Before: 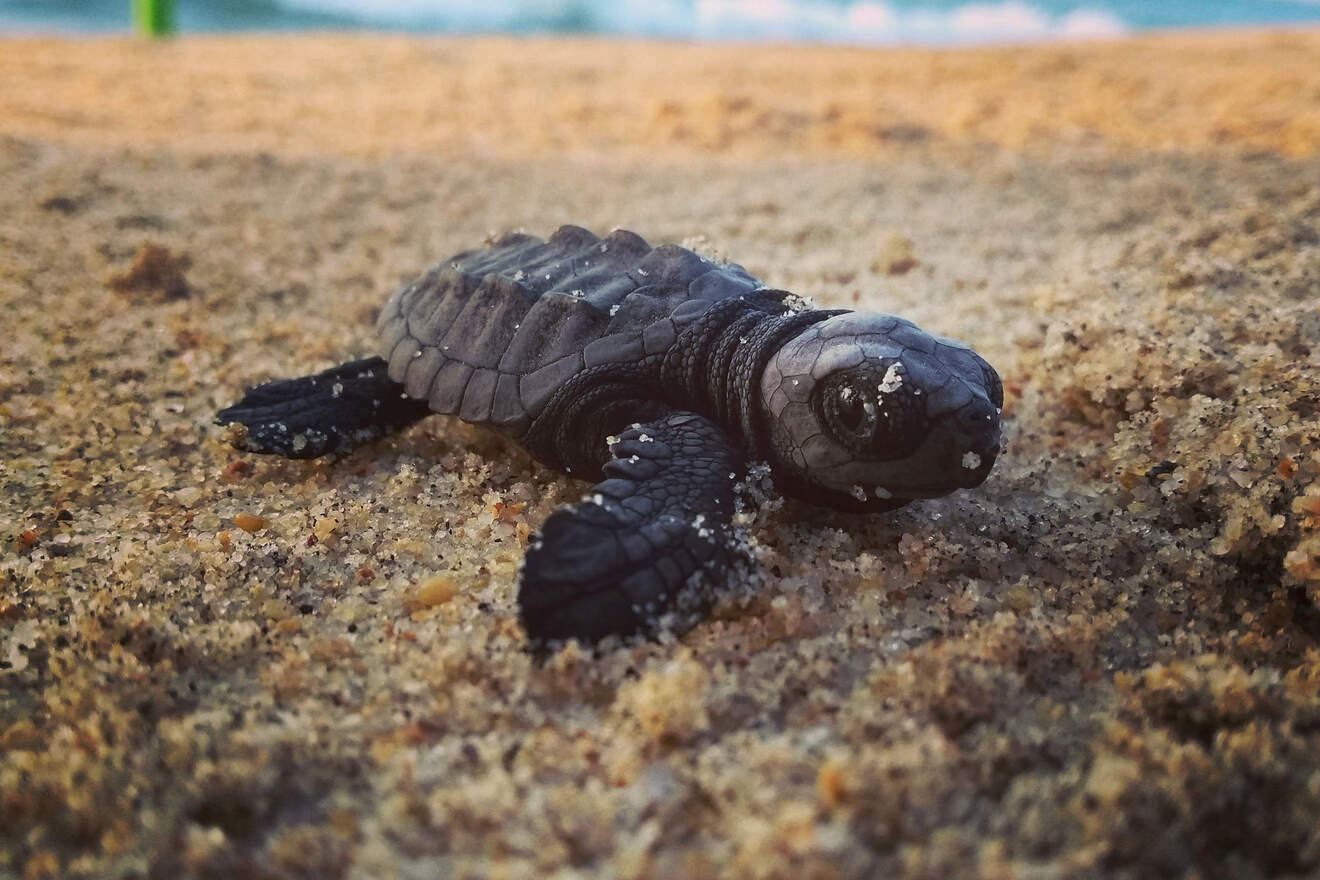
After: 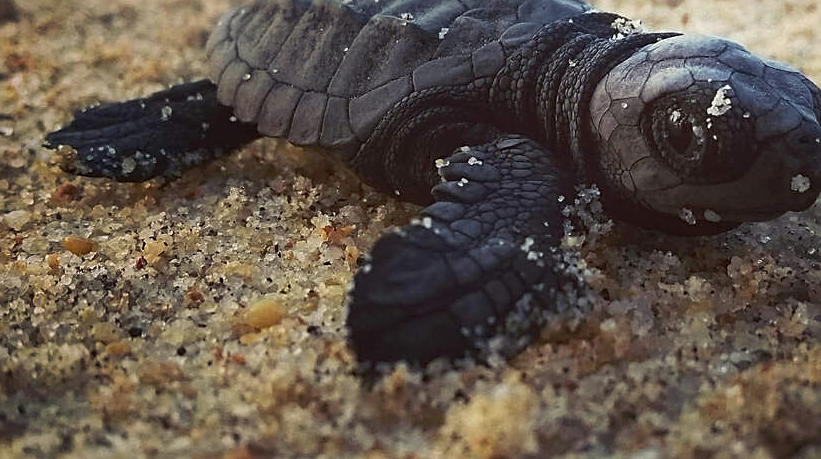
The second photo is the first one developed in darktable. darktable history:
crop: left 12.986%, top 31.587%, right 24.772%, bottom 15.537%
color correction: highlights a* -2.54, highlights b* 2.4
sharpen: on, module defaults
tone equalizer: -8 EV -0.001 EV, -7 EV 0.002 EV, -6 EV -0.003 EV, -5 EV -0.013 EV, -4 EV -0.081 EV, -3 EV -0.225 EV, -2 EV -0.278 EV, -1 EV 0.089 EV, +0 EV 0.312 EV
